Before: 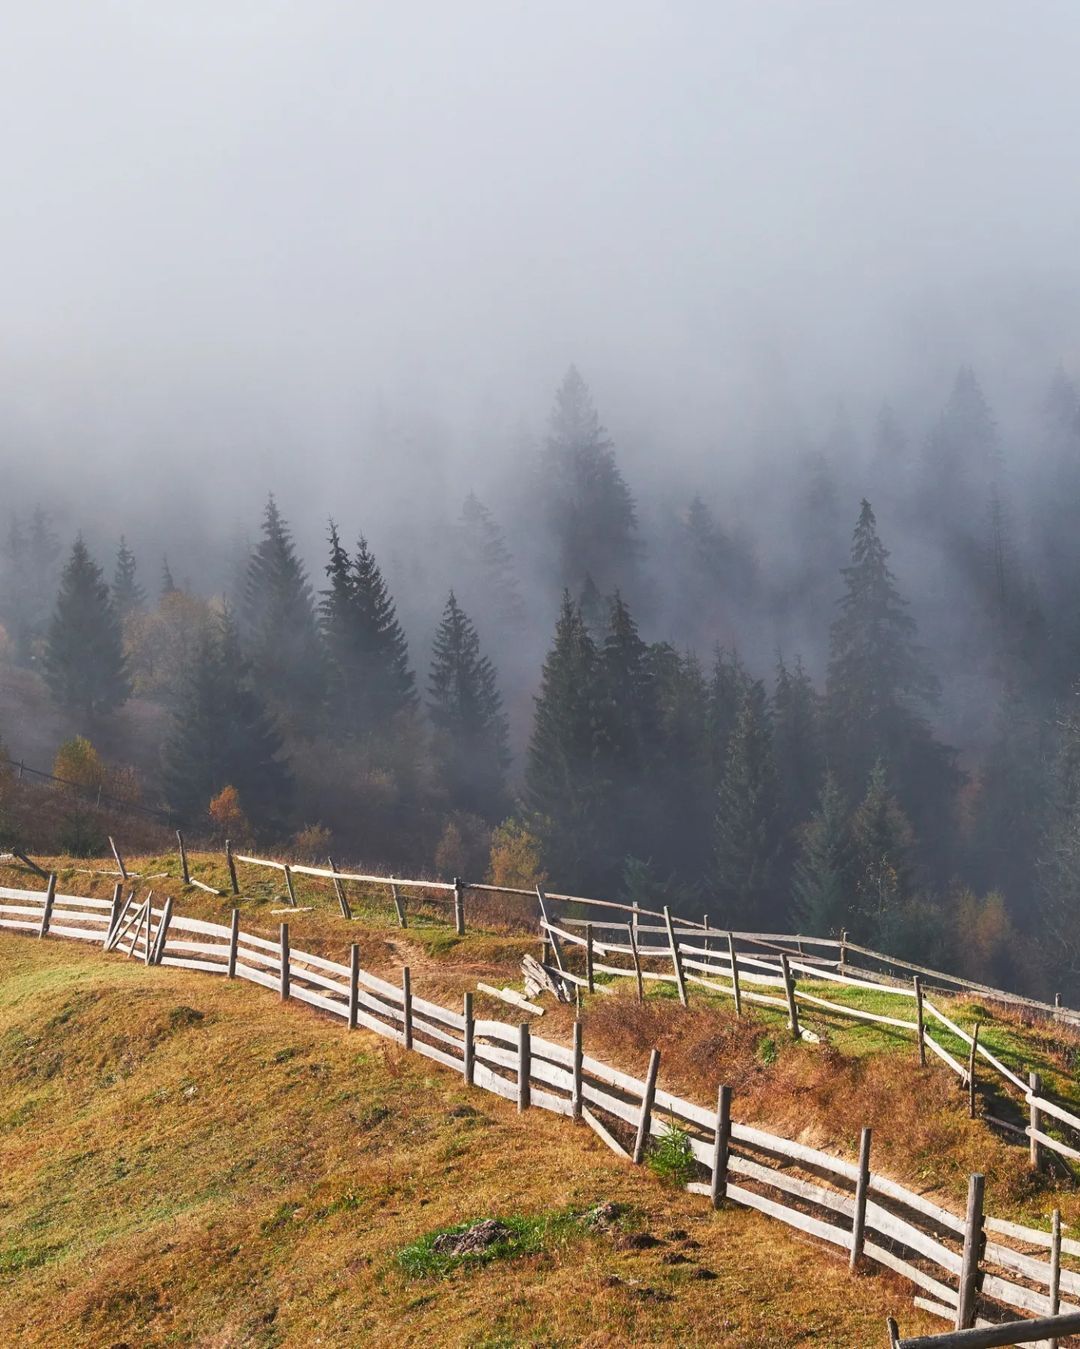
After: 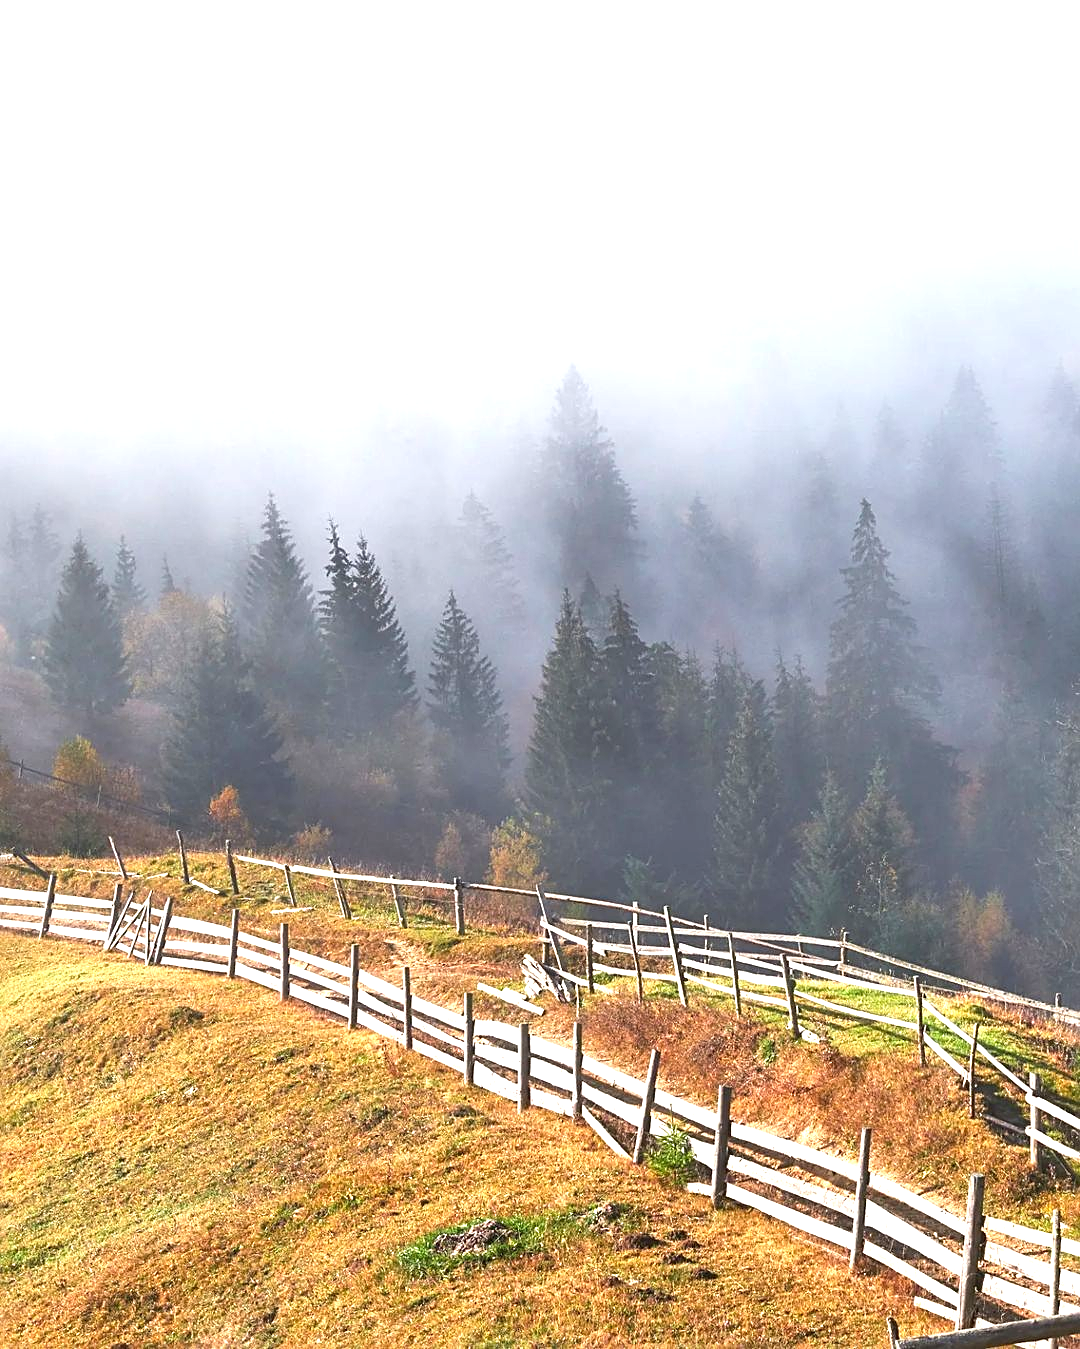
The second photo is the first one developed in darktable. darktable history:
exposure: exposure 1.059 EV, compensate exposure bias true, compensate highlight preservation false
sharpen: on, module defaults
